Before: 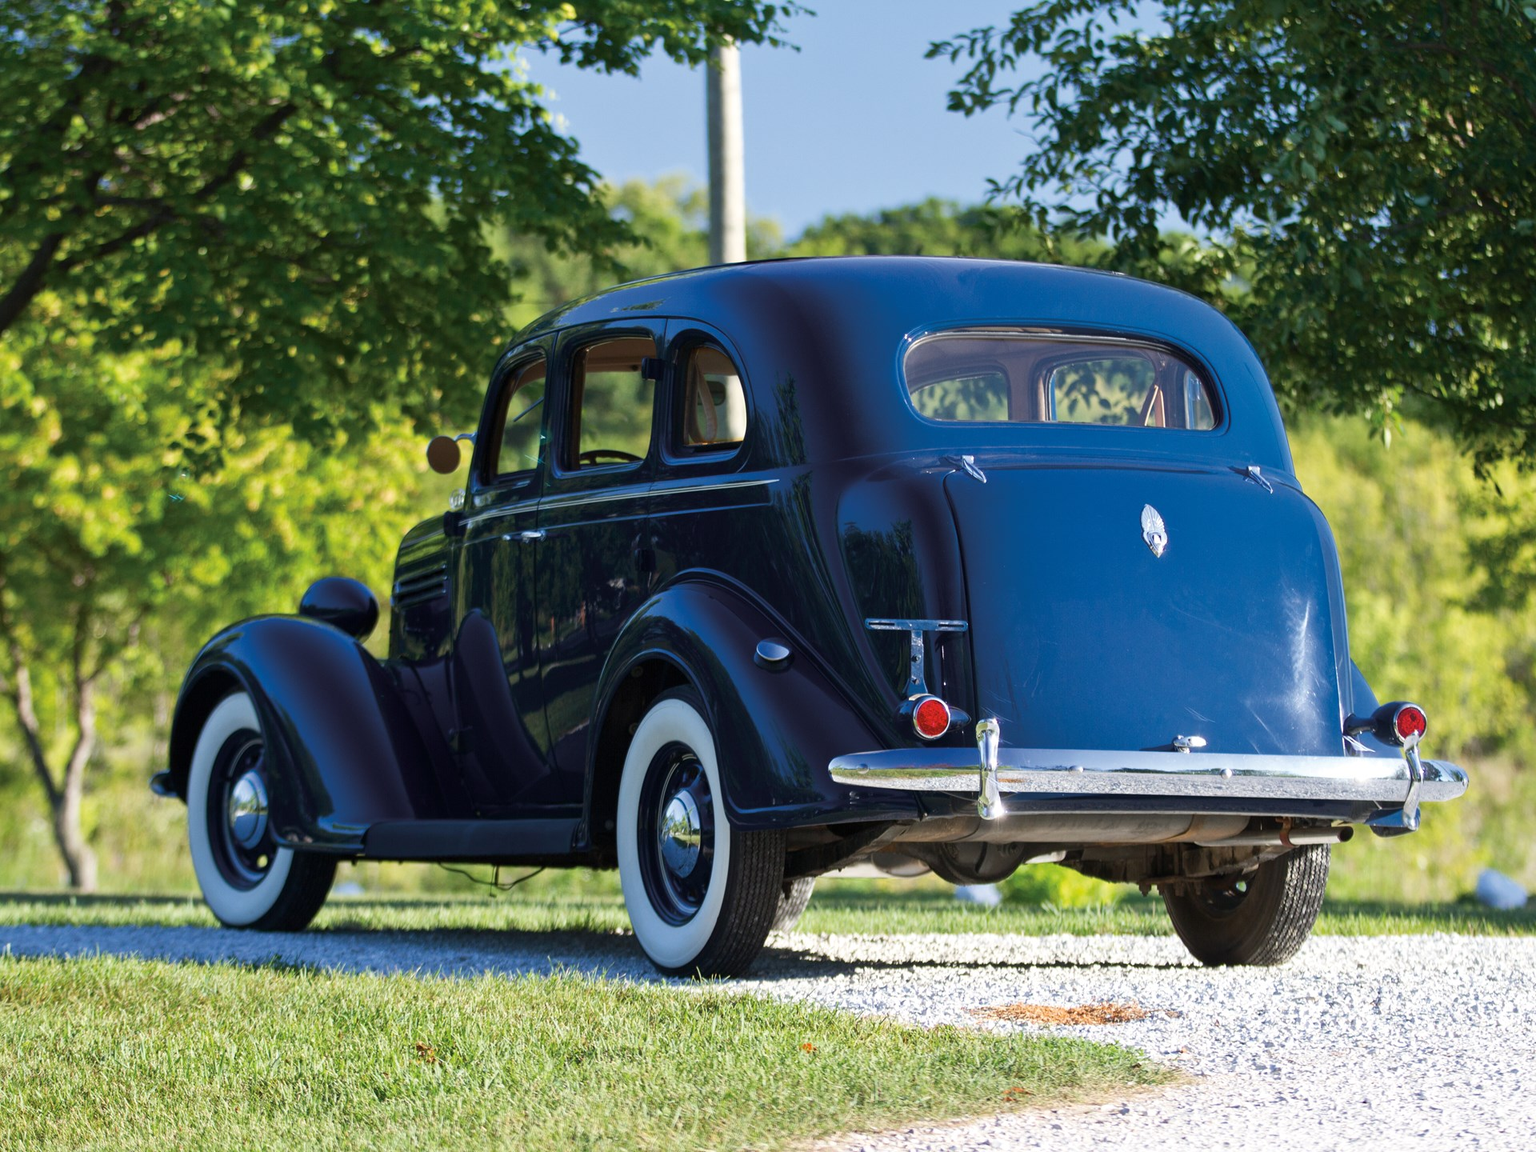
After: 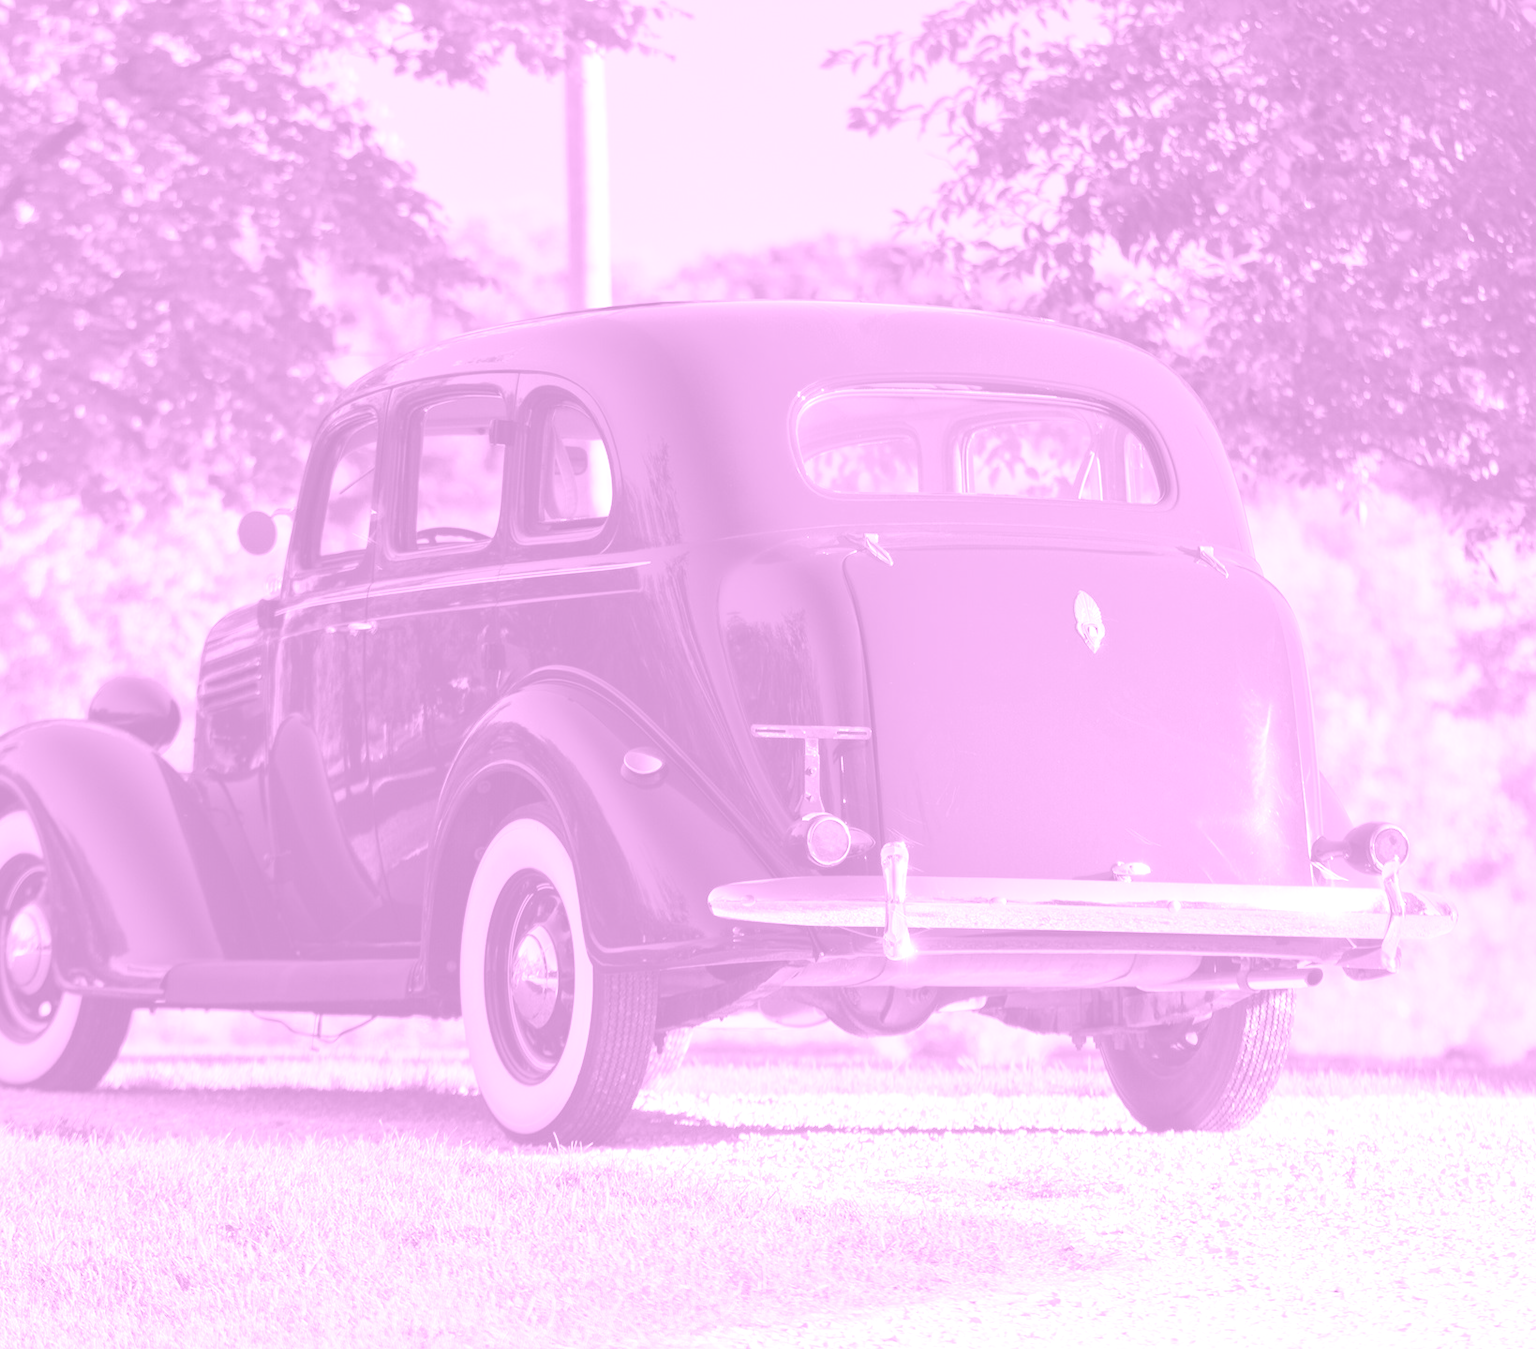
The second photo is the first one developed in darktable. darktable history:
crop and rotate: left 14.584%
white balance: red 1.127, blue 0.943
tone equalizer: -8 EV -1.84 EV, -7 EV -1.16 EV, -6 EV -1.62 EV, smoothing diameter 25%, edges refinement/feathering 10, preserve details guided filter
exposure: black level correction 0, exposure 1 EV, compensate exposure bias true, compensate highlight preservation false
colorize: hue 331.2°, saturation 75%, source mix 30.28%, lightness 70.52%, version 1
